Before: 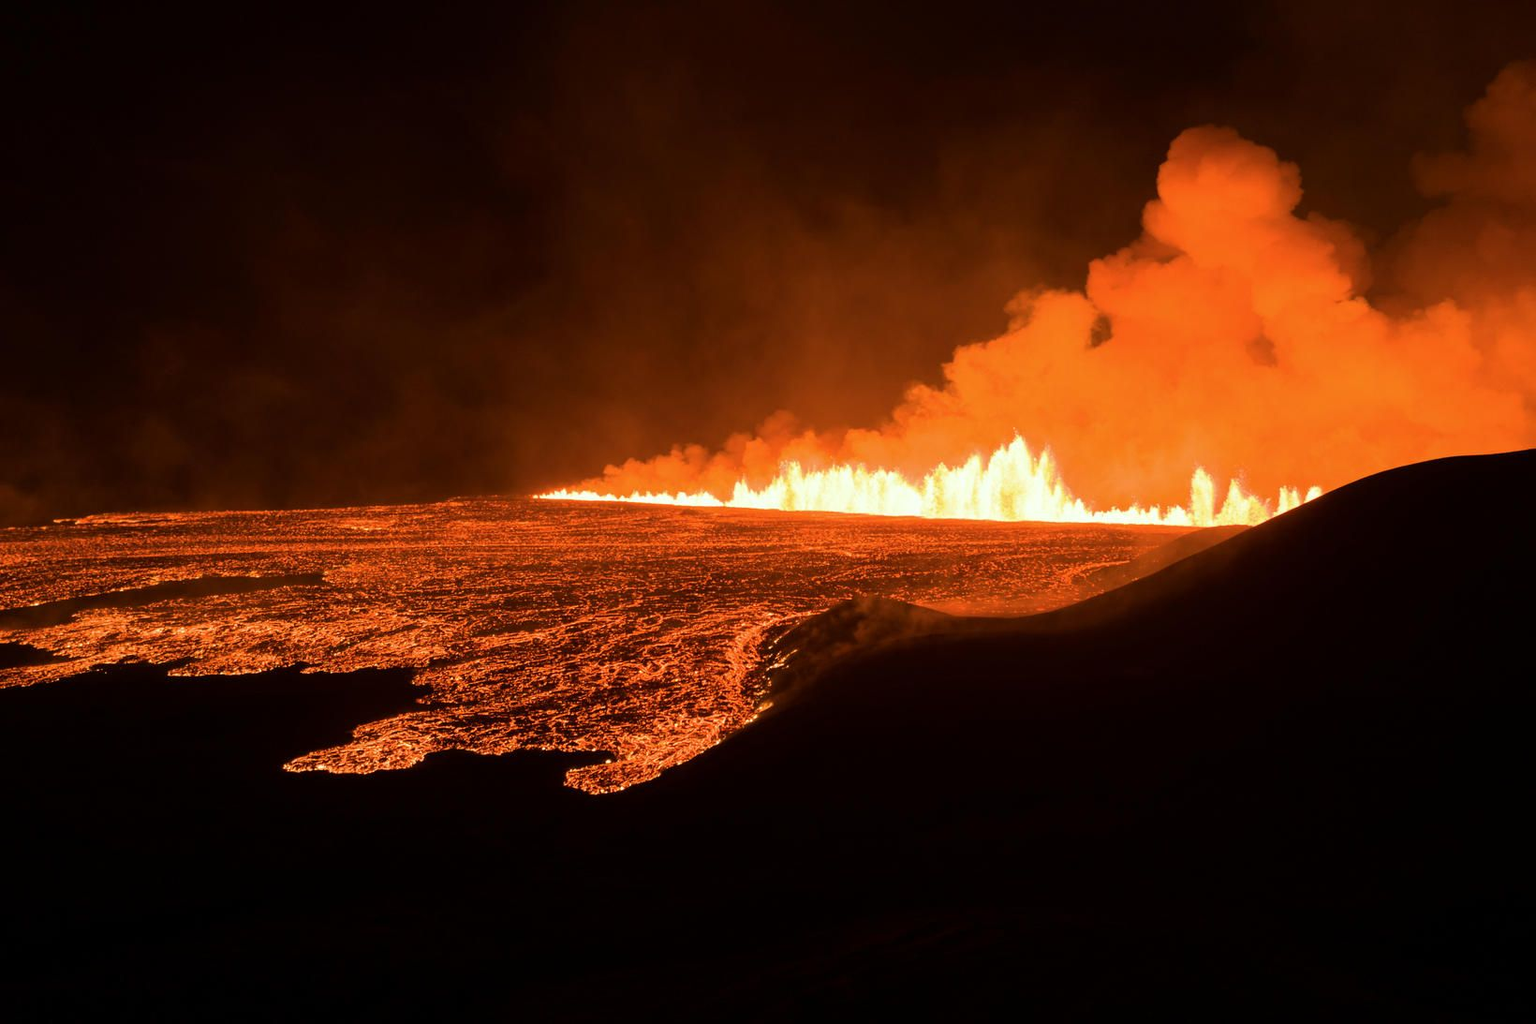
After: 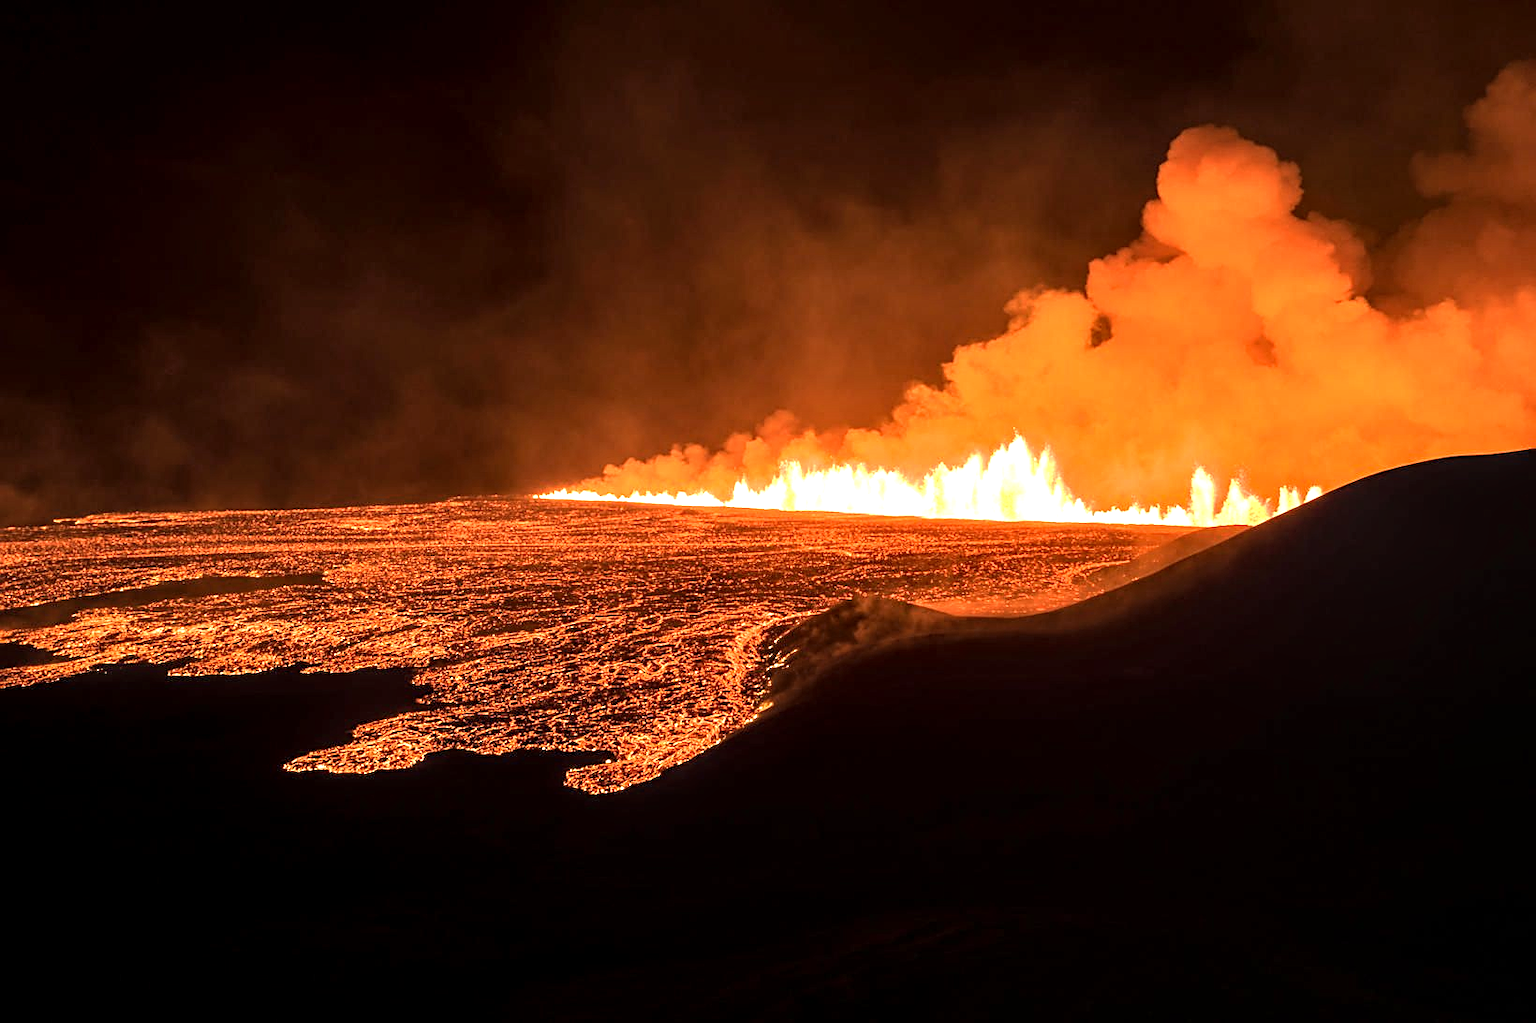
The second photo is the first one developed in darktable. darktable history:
local contrast: detail 142%
levels: levels [0, 0.51, 1]
sharpen: on, module defaults
exposure: exposure 0.669 EV, compensate highlight preservation false
